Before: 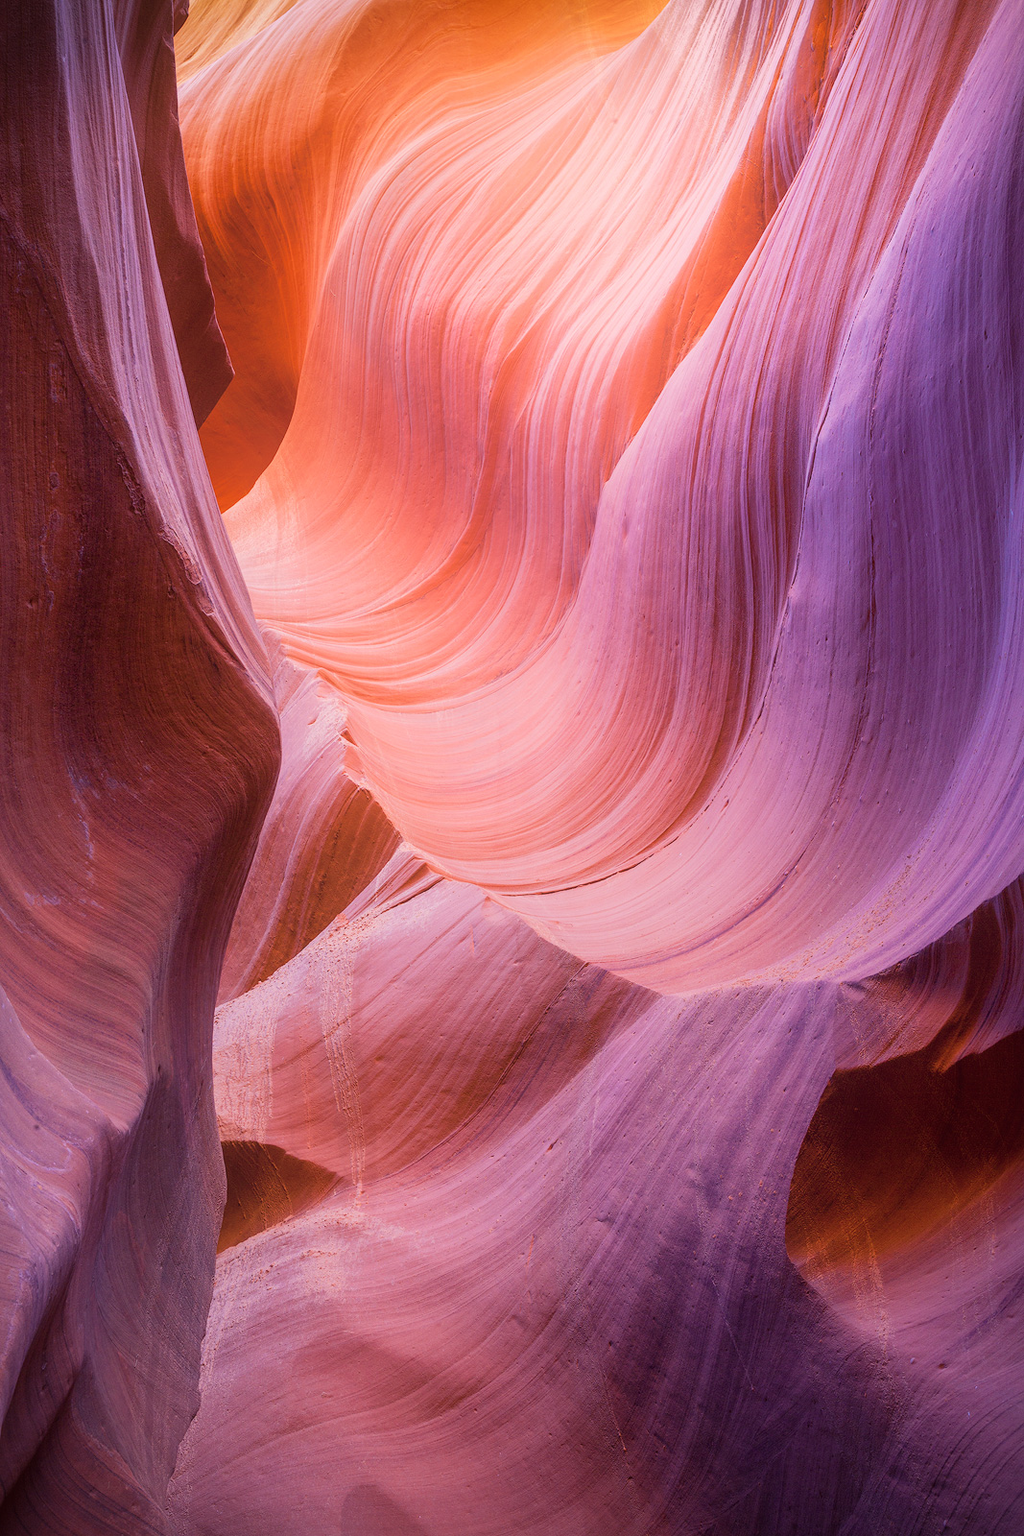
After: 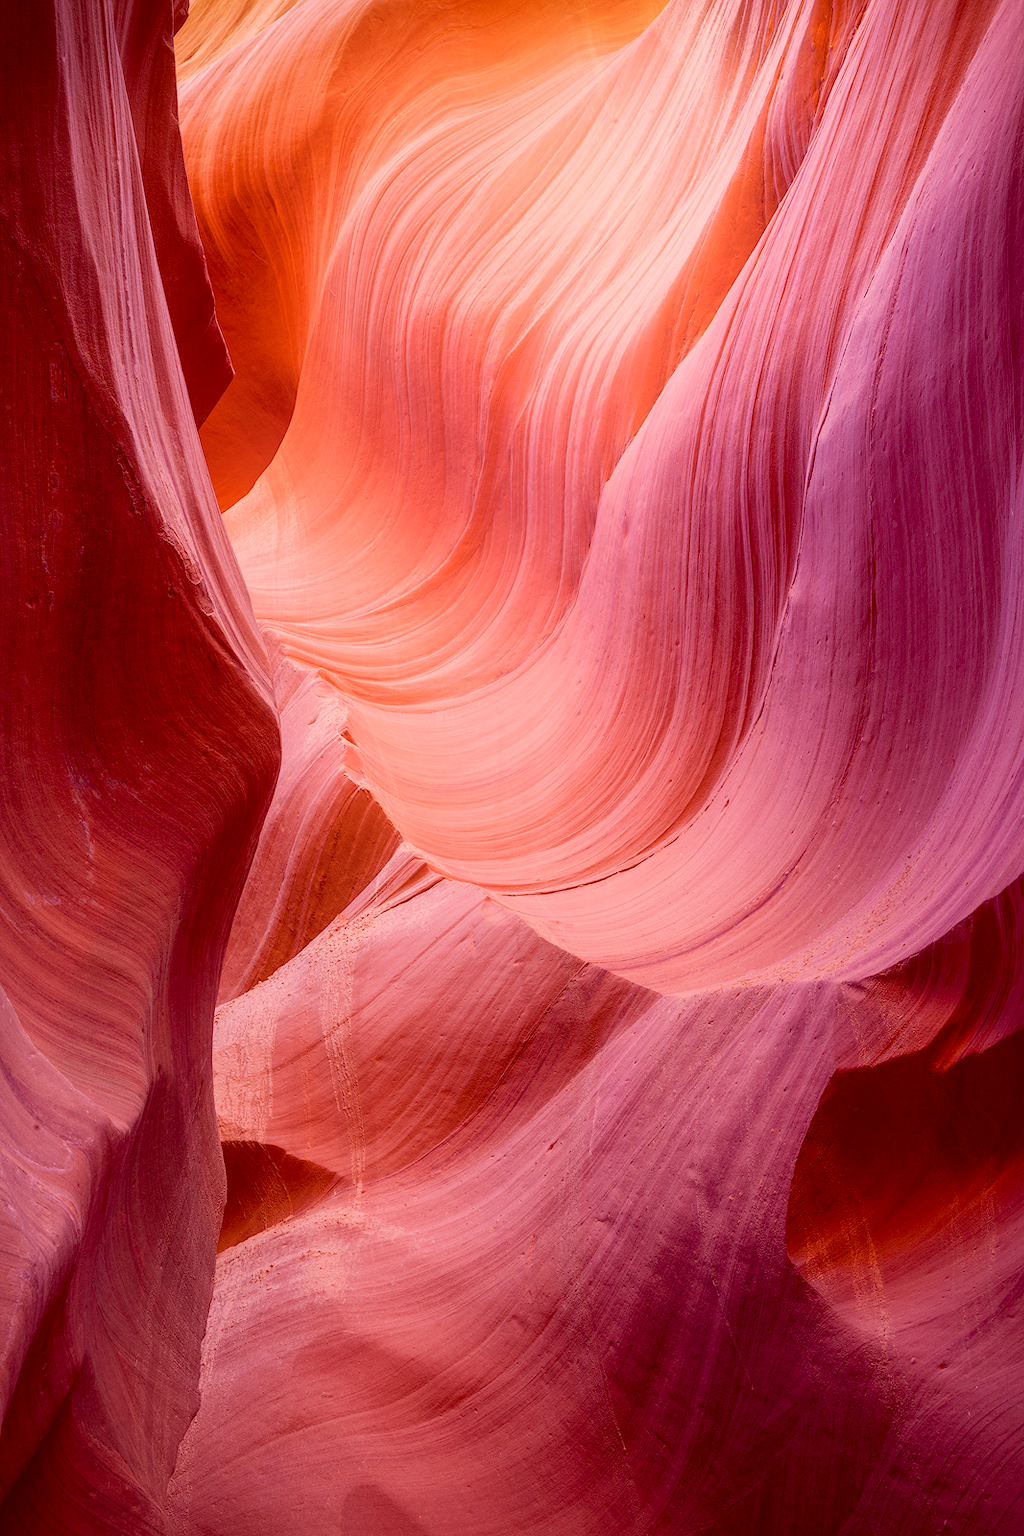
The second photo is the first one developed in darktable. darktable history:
color correction: highlights a* 9.16, highlights b* 8.78, shadows a* 39.87, shadows b* 39.27, saturation 0.813
